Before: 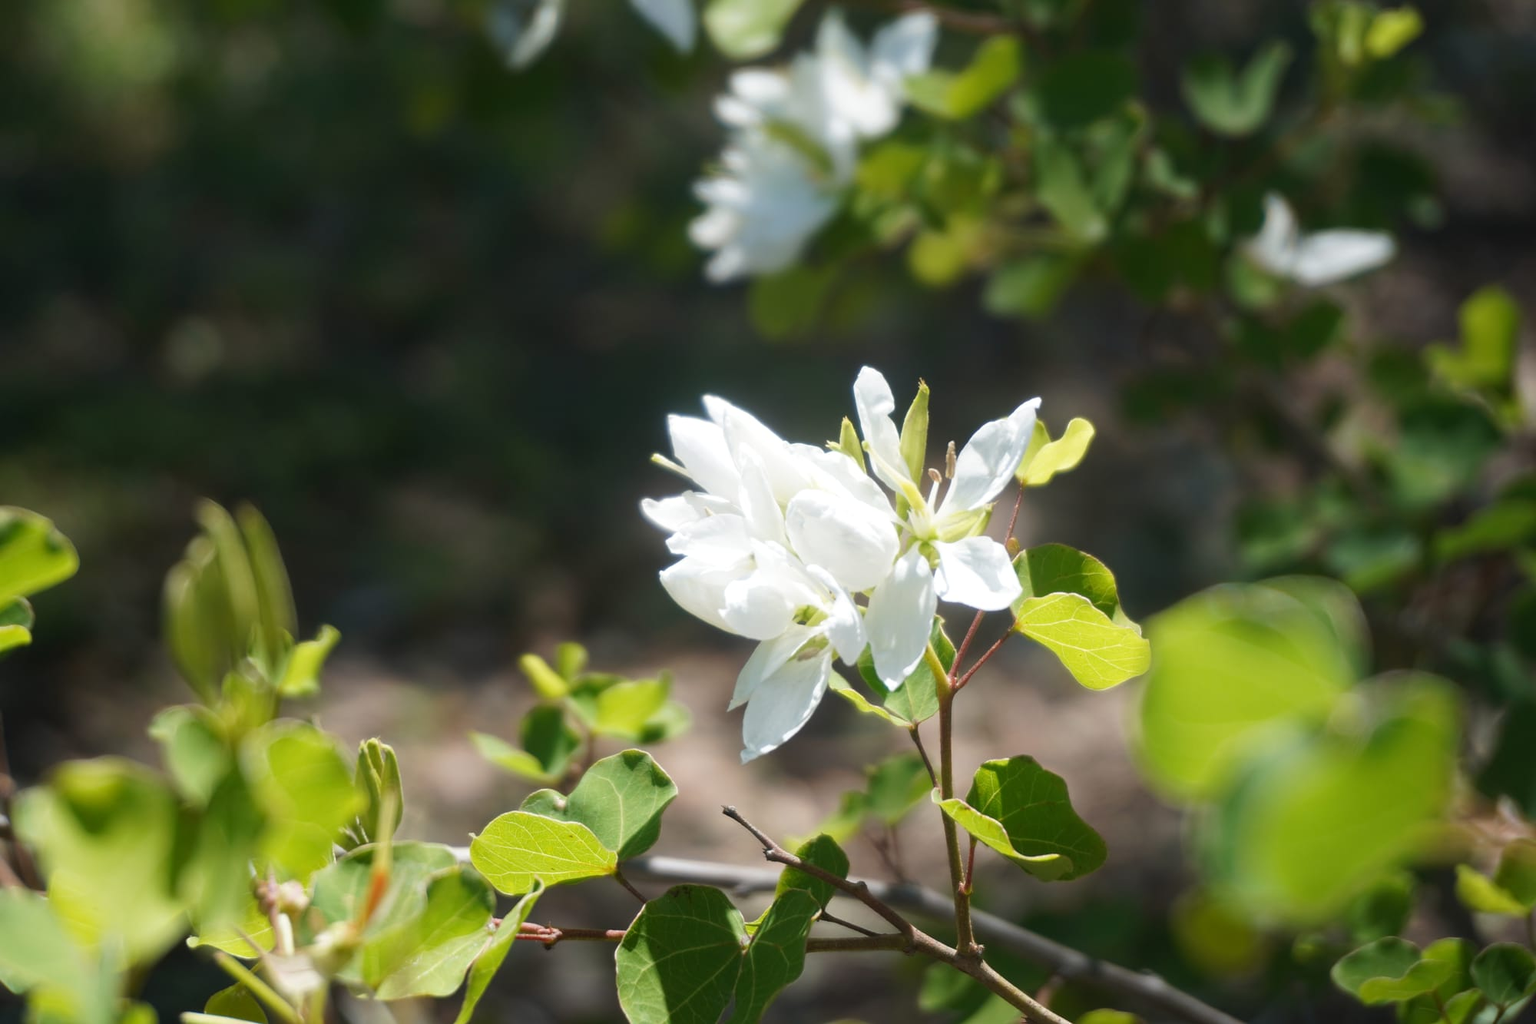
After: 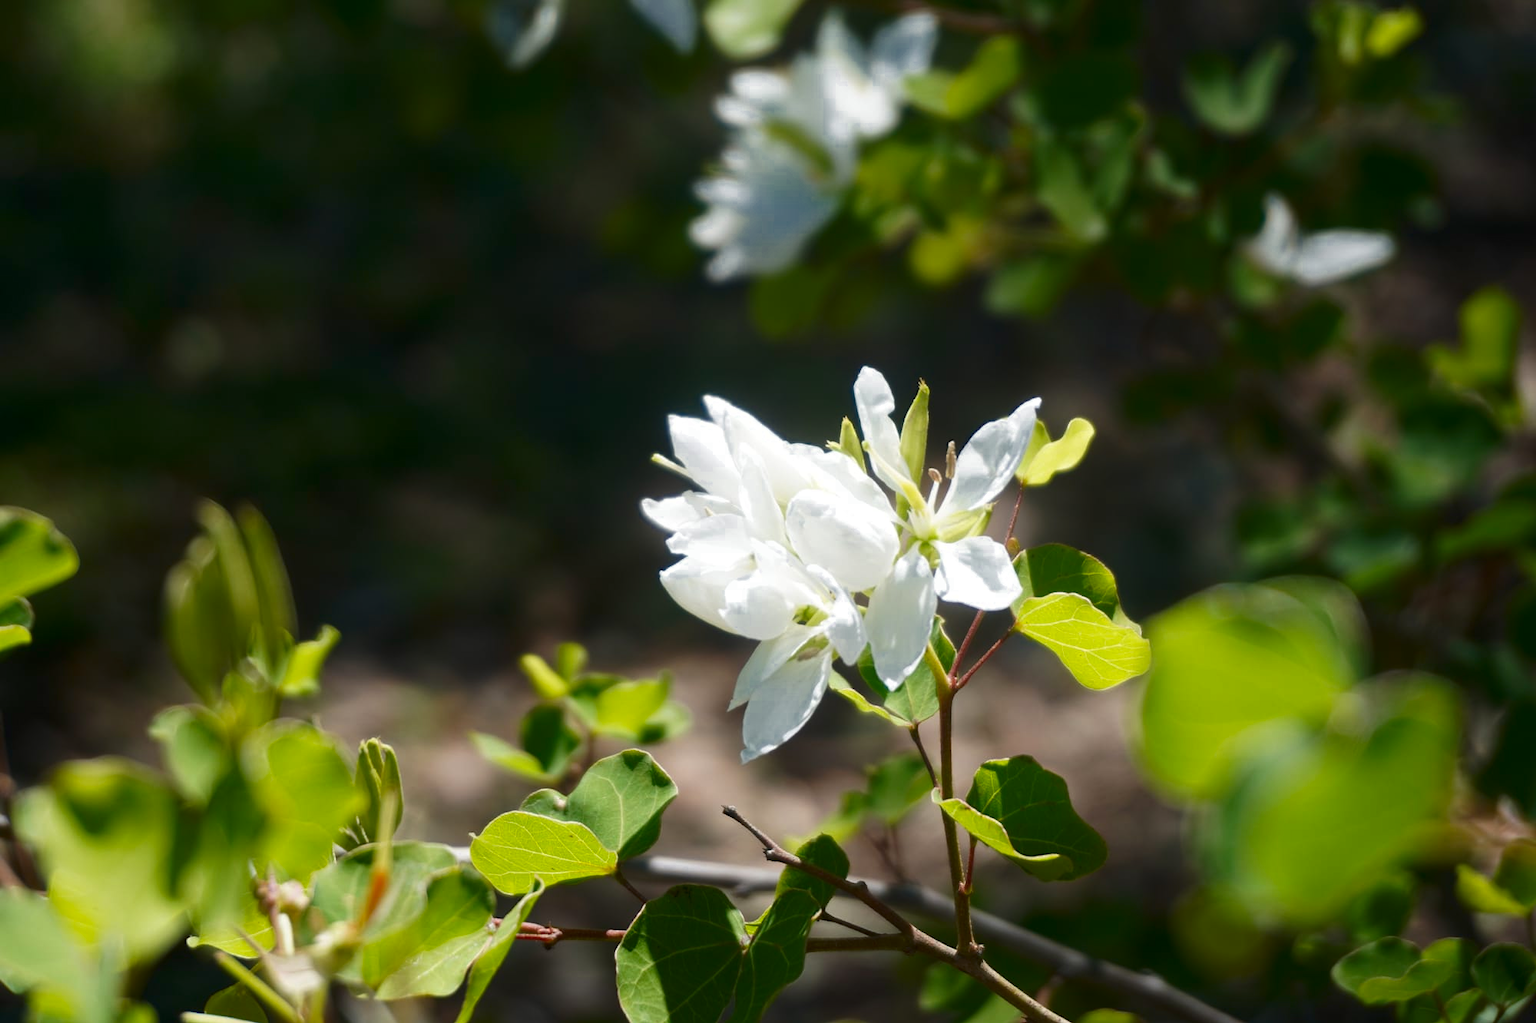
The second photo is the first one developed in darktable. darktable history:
color zones: curves: ch0 [(0, 0.497) (0.143, 0.5) (0.286, 0.5) (0.429, 0.483) (0.571, 0.116) (0.714, -0.006) (0.857, 0.28) (1, 0.497)]
contrast brightness saturation: contrast 0.07, brightness -0.14, saturation 0.11
